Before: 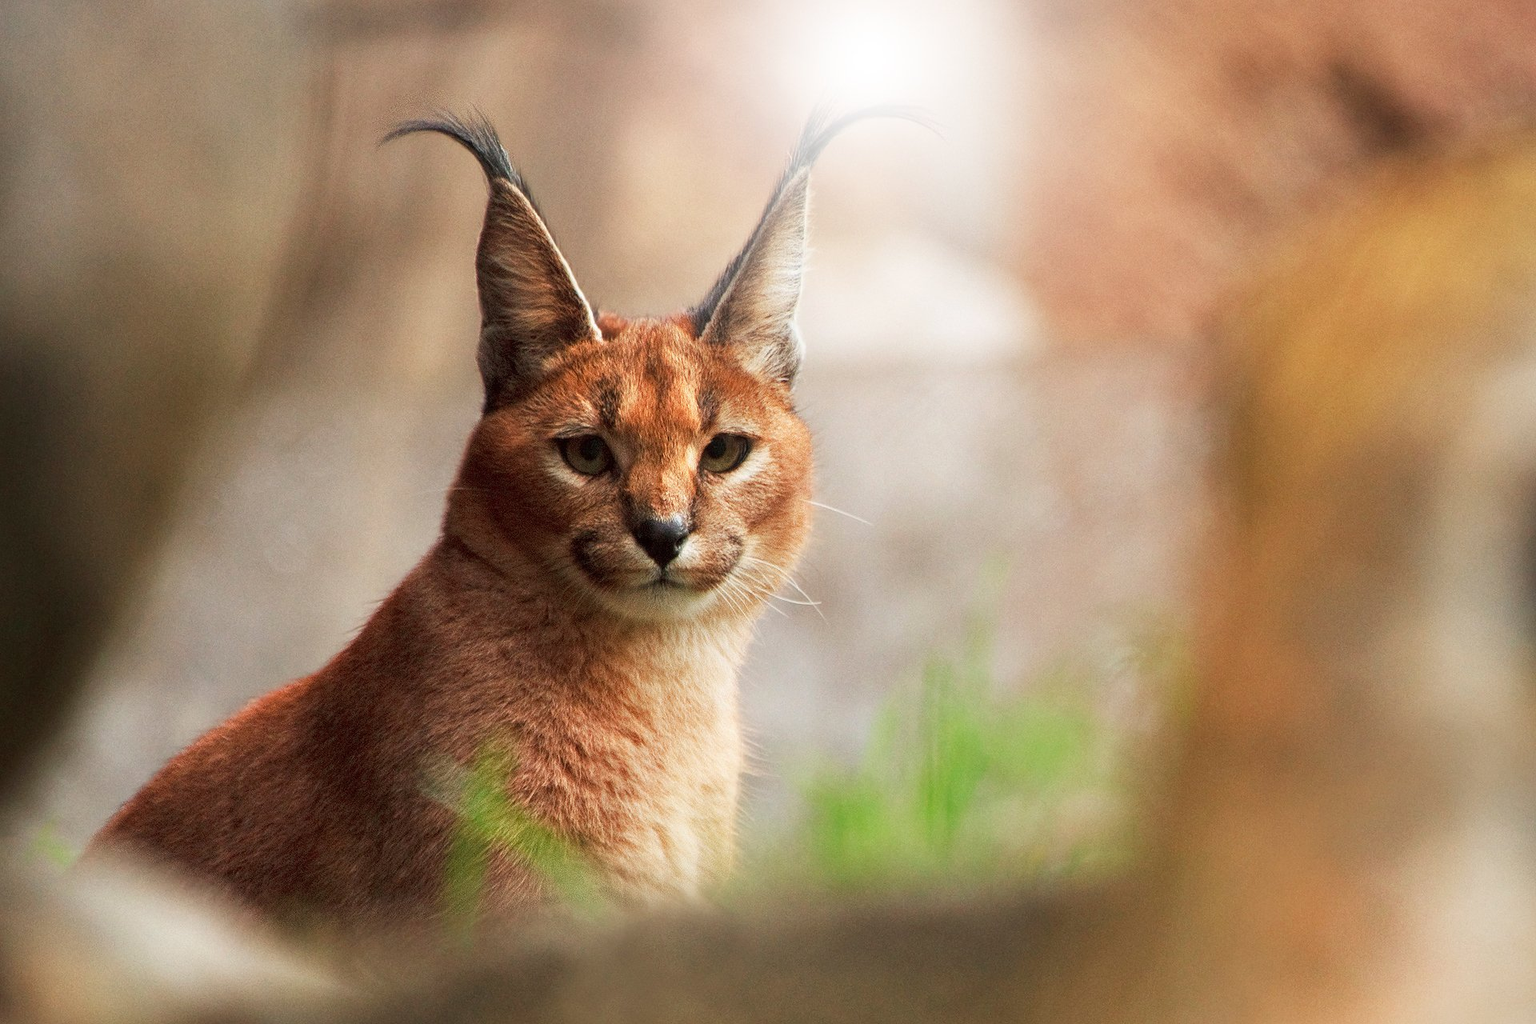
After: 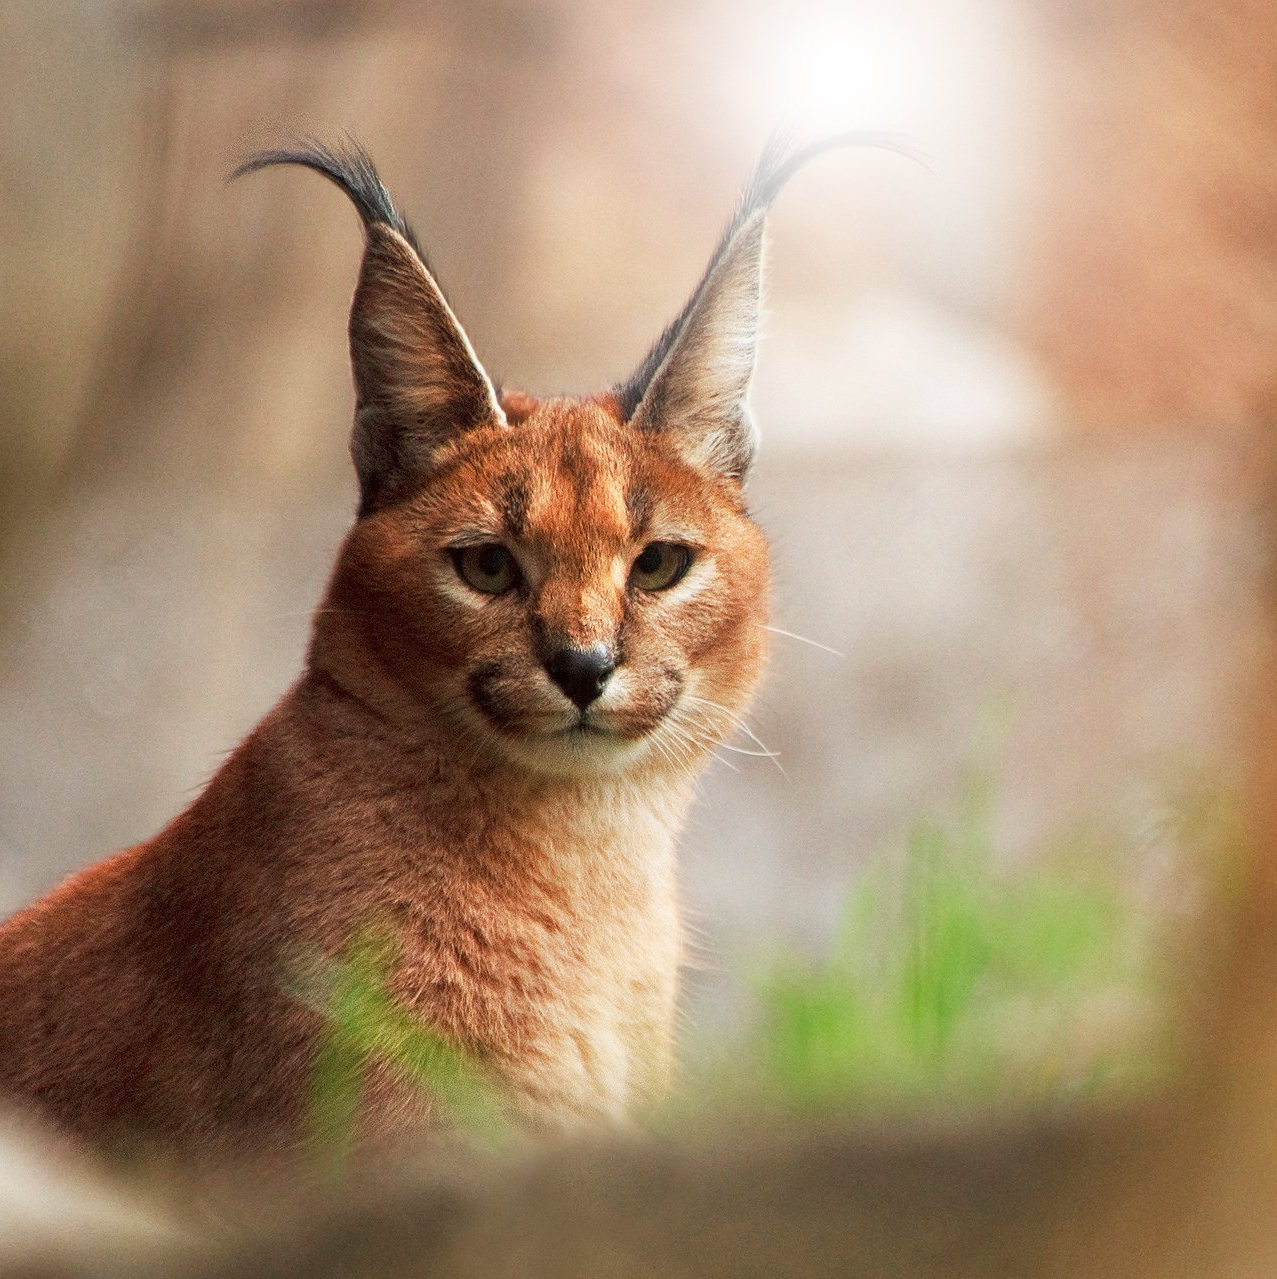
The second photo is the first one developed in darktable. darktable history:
crop and rotate: left 12.836%, right 20.605%
